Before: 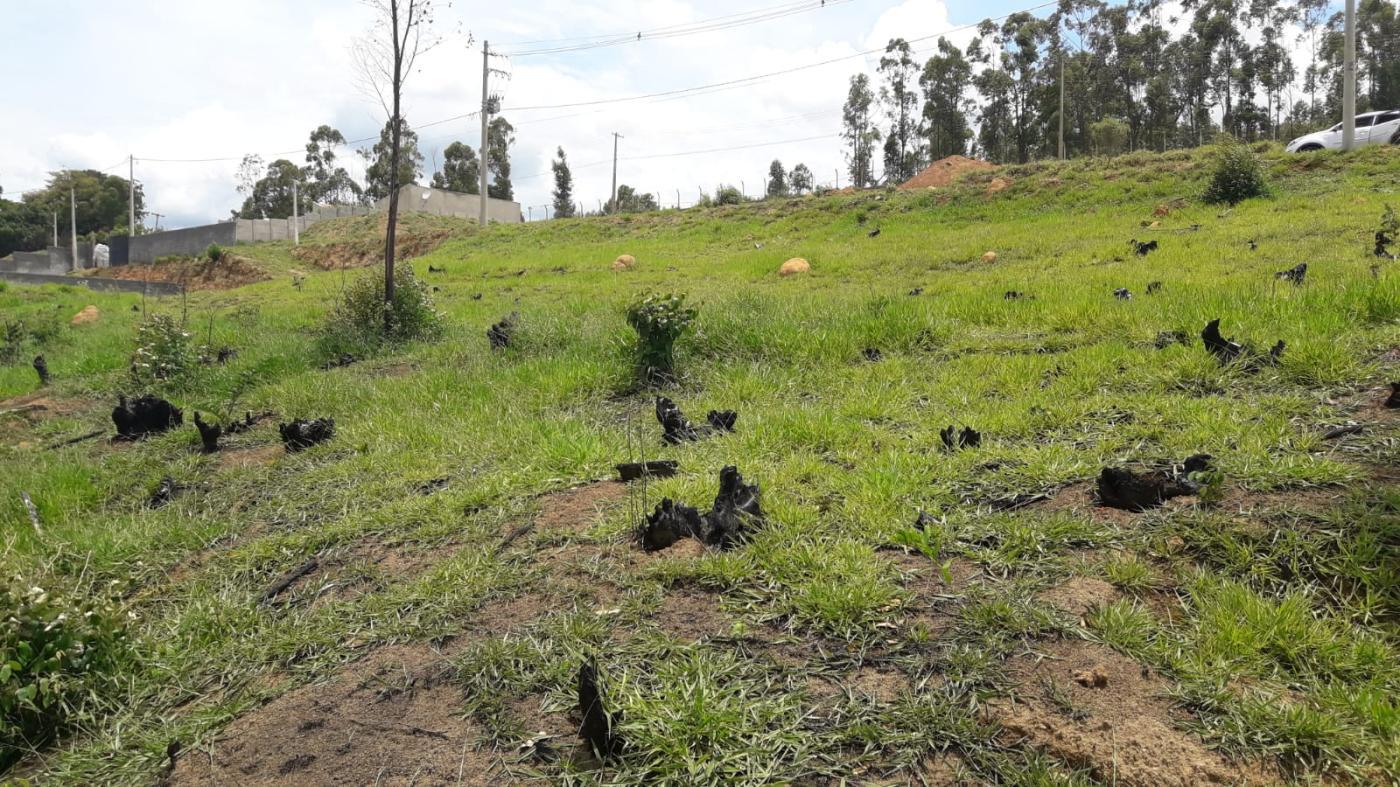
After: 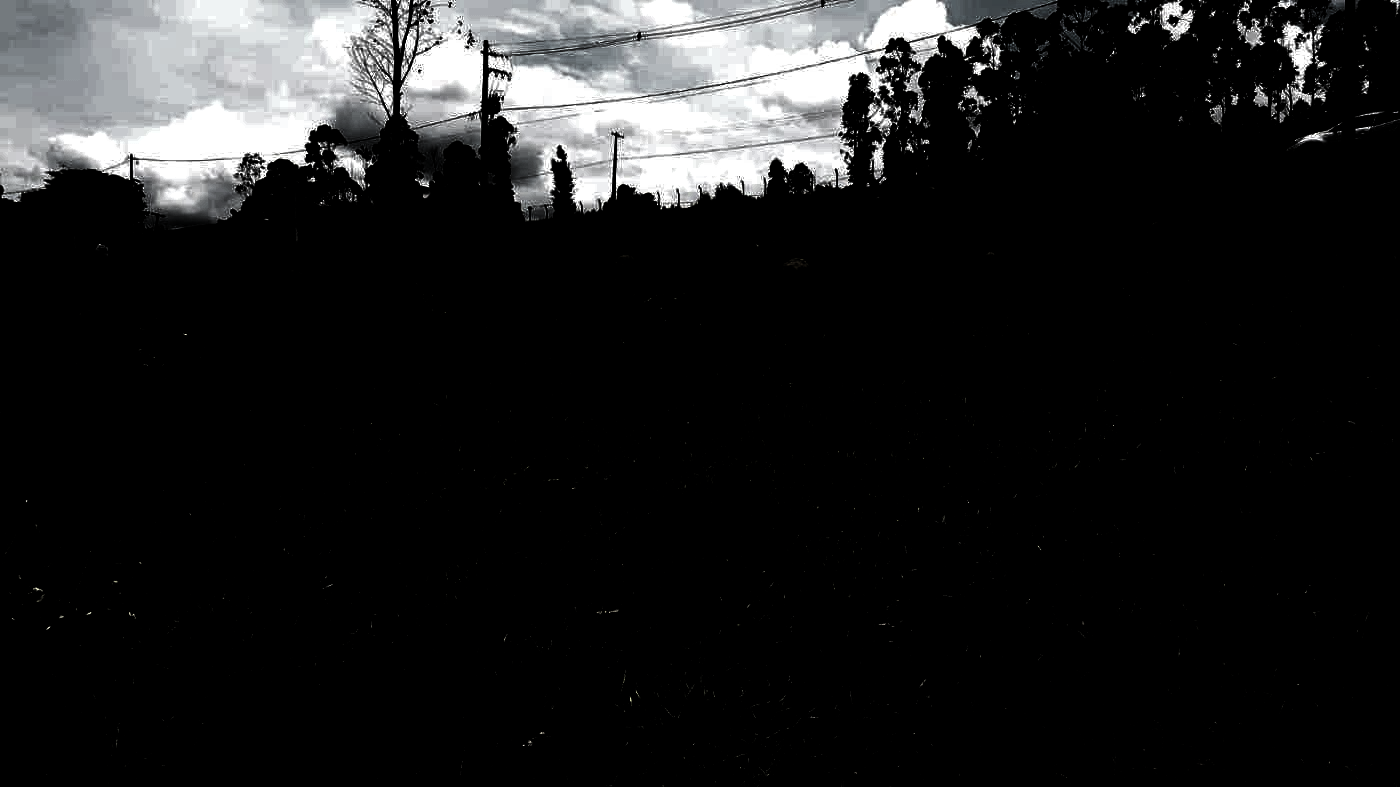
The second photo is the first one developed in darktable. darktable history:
levels: levels [0.721, 0.937, 0.997]
